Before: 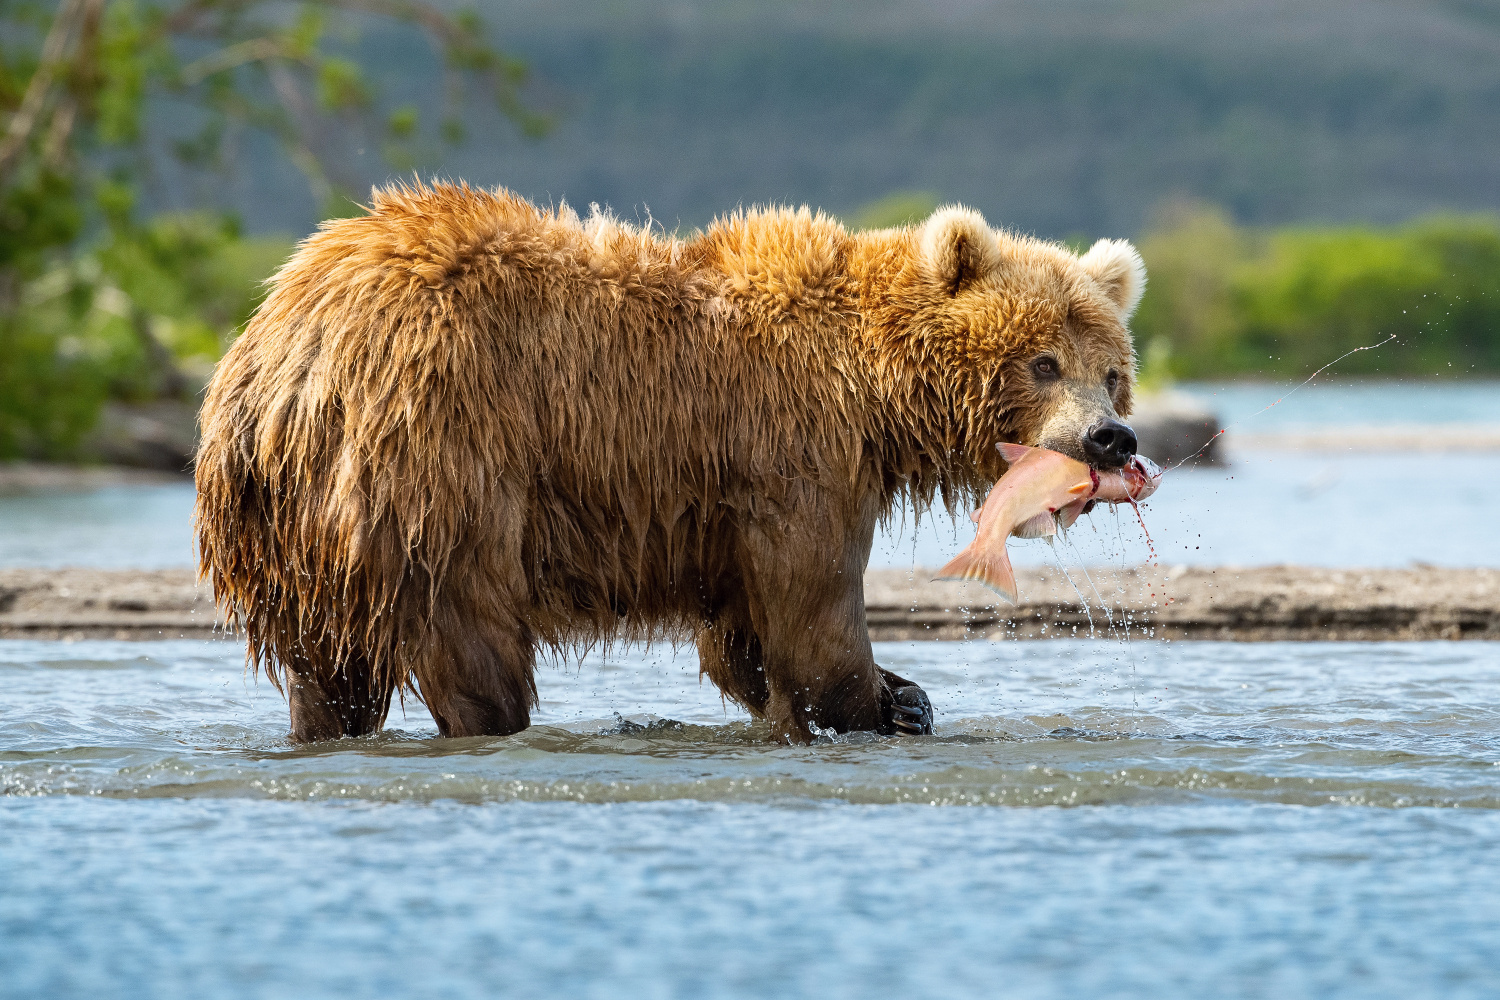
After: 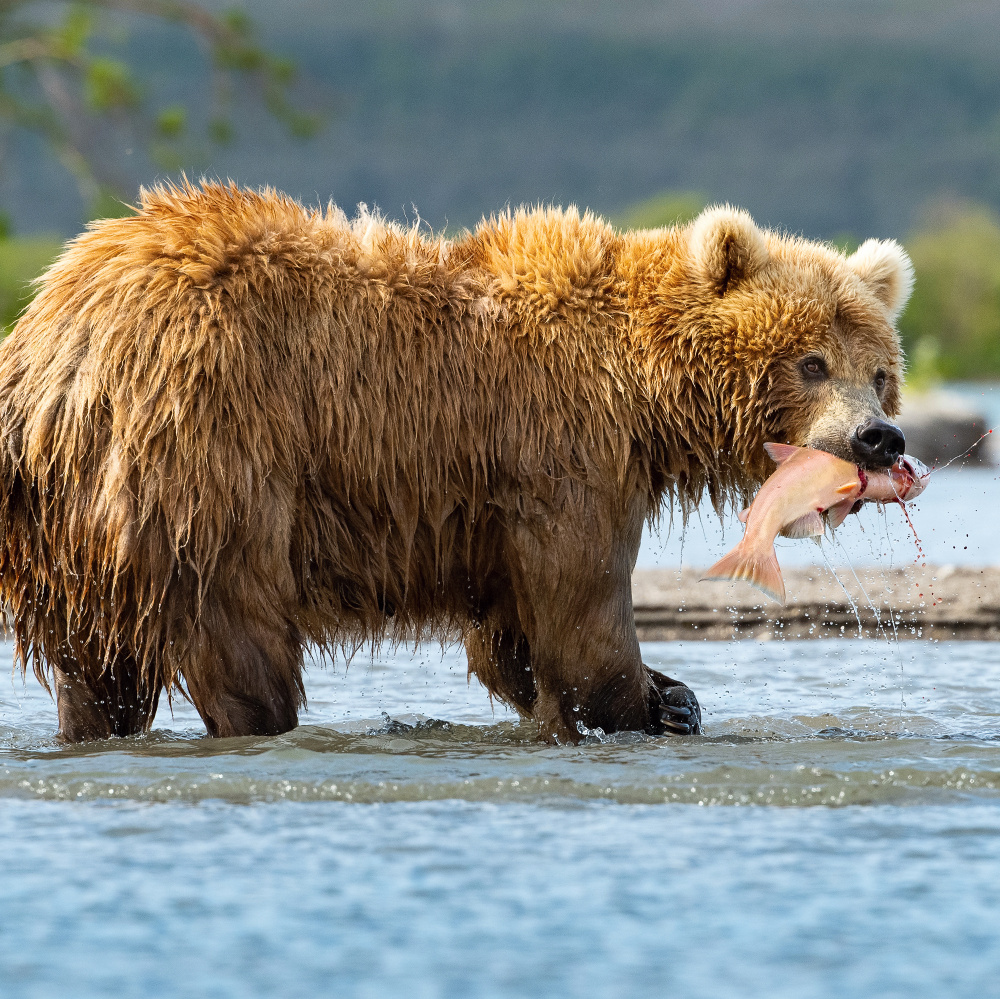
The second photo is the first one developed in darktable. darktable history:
crop and rotate: left 15.547%, right 17.752%
